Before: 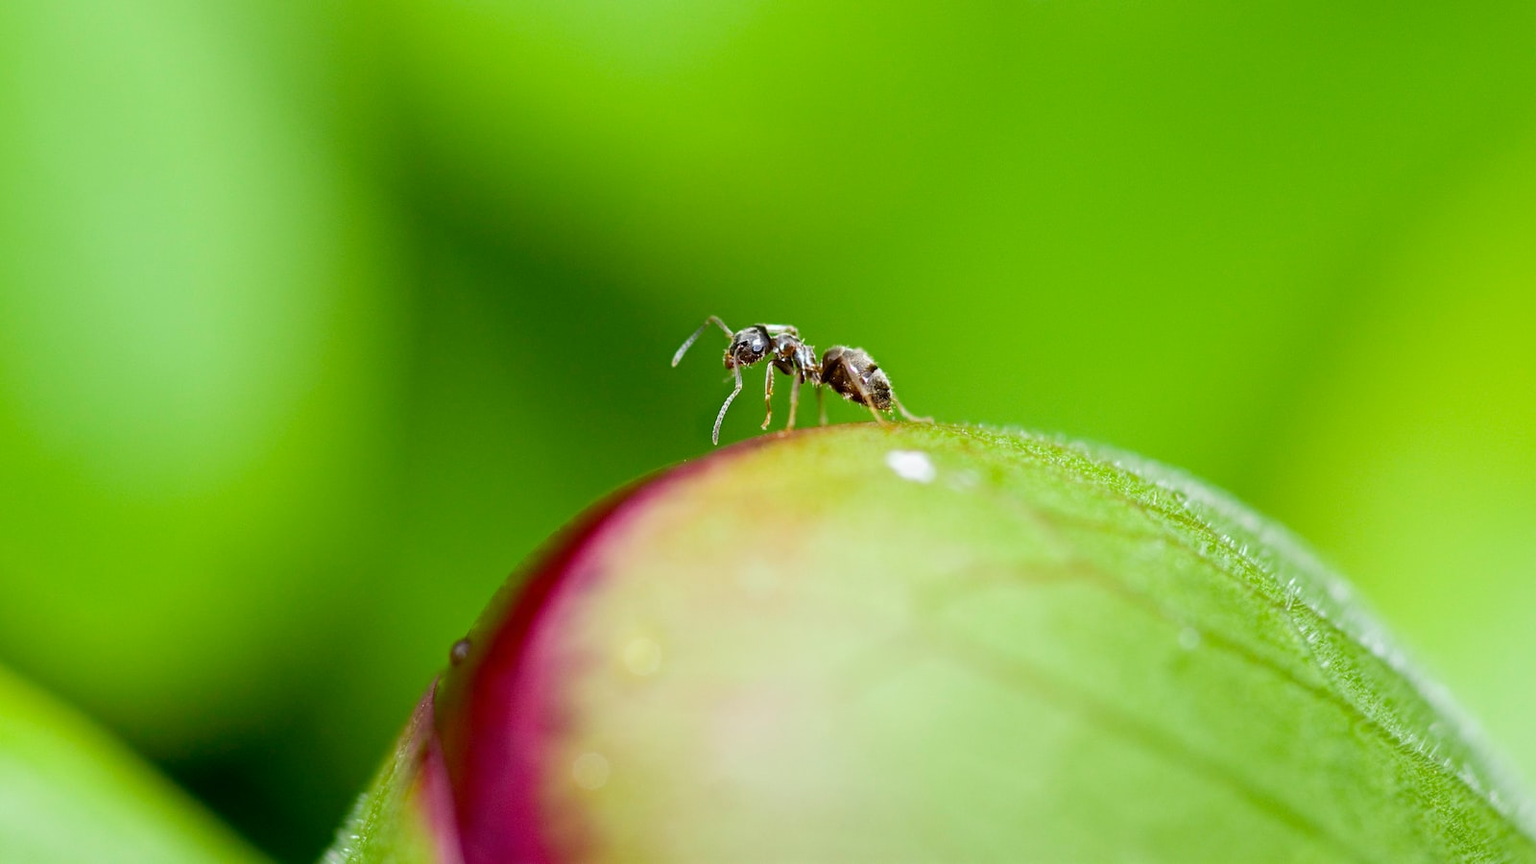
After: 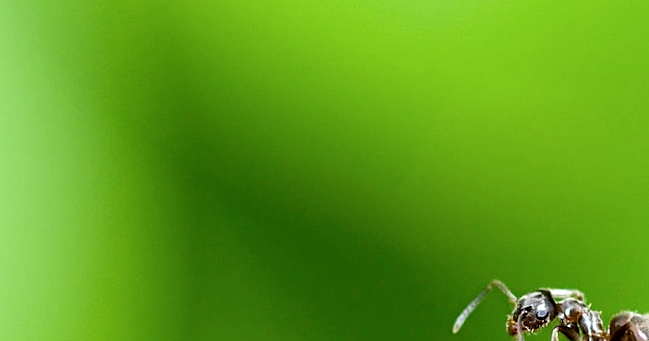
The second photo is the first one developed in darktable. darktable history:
shadows and highlights: shadows -12.5, white point adjustment 4, highlights 28.33
sharpen: amount 0.2
exposure: exposure -0.048 EV, compensate highlight preservation false
crop: left 15.452%, top 5.459%, right 43.956%, bottom 56.62%
local contrast: highlights 100%, shadows 100%, detail 120%, midtone range 0.2
